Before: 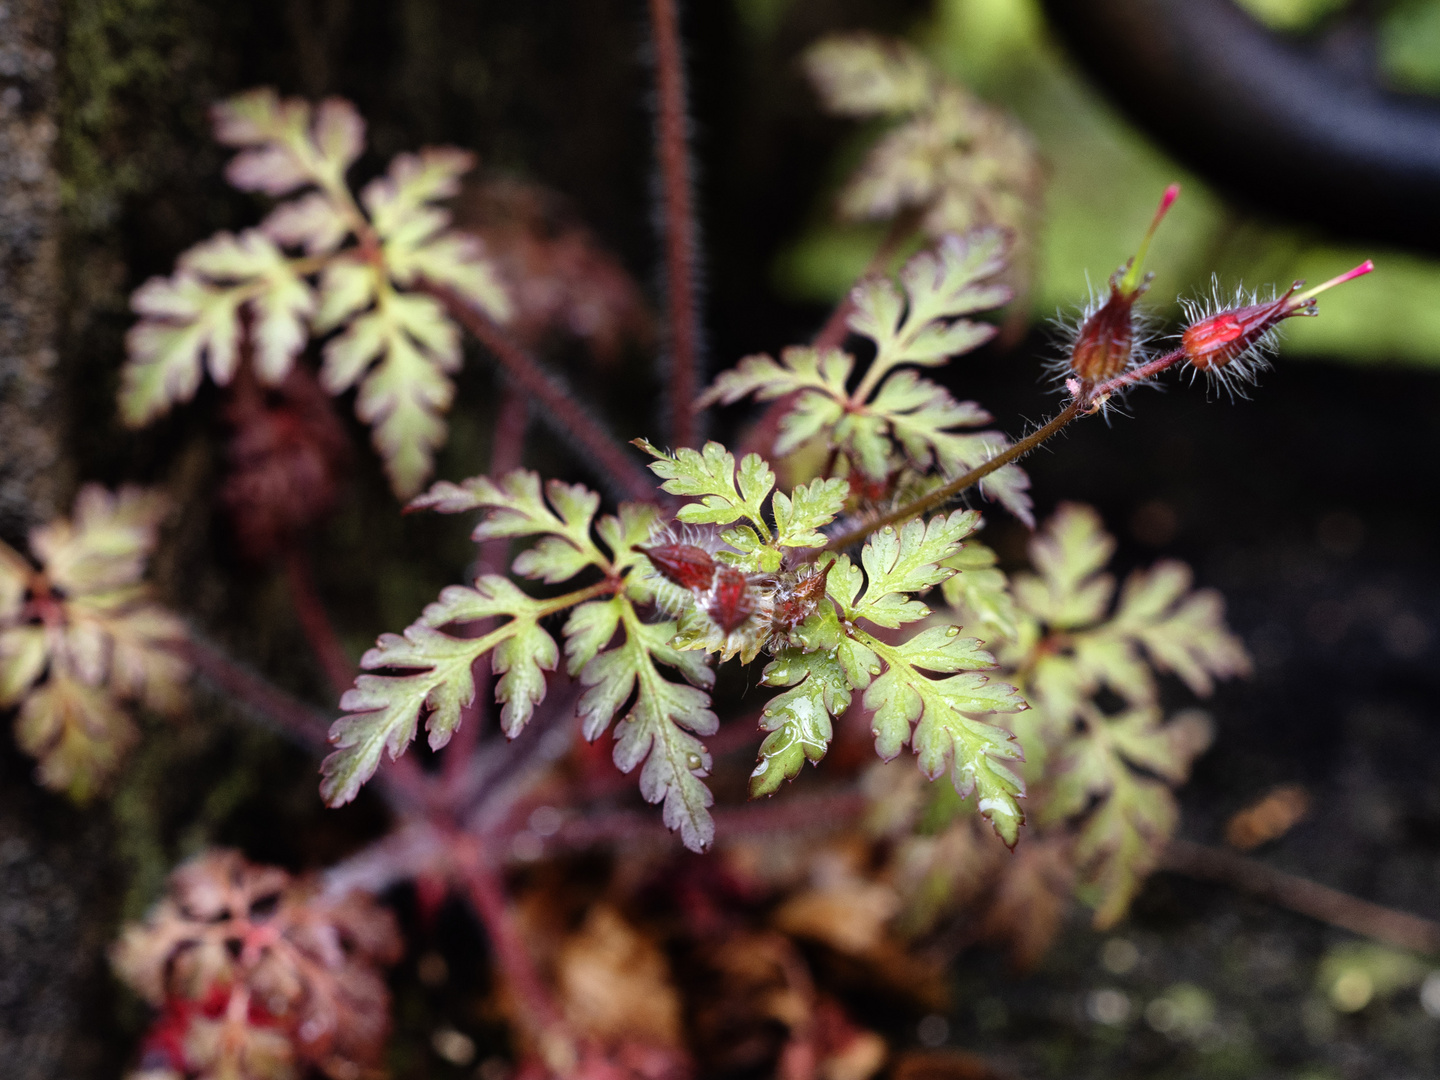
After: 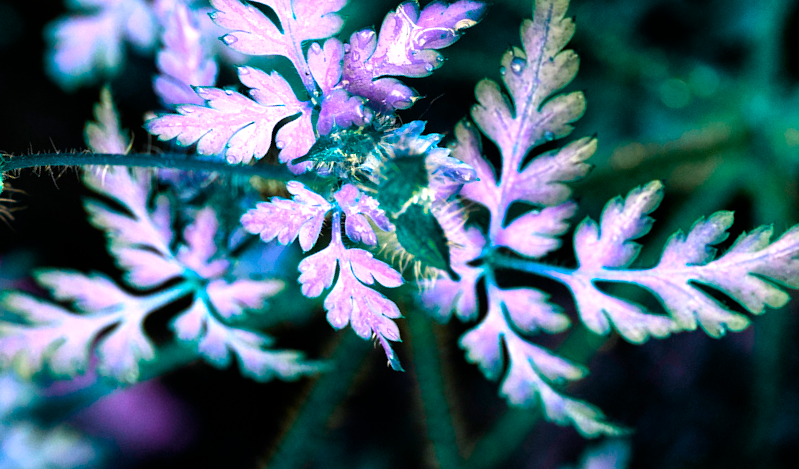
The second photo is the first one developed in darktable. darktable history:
color balance rgb: perceptual saturation grading › global saturation 19.777%, hue shift 177.01°, perceptual brilliance grading › global brilliance -17.746%, perceptual brilliance grading › highlights 28.608%, global vibrance 49.374%, contrast 0.901%
crop and rotate: angle 148.15°, left 9.177%, top 15.627%, right 4.556%, bottom 16.916%
